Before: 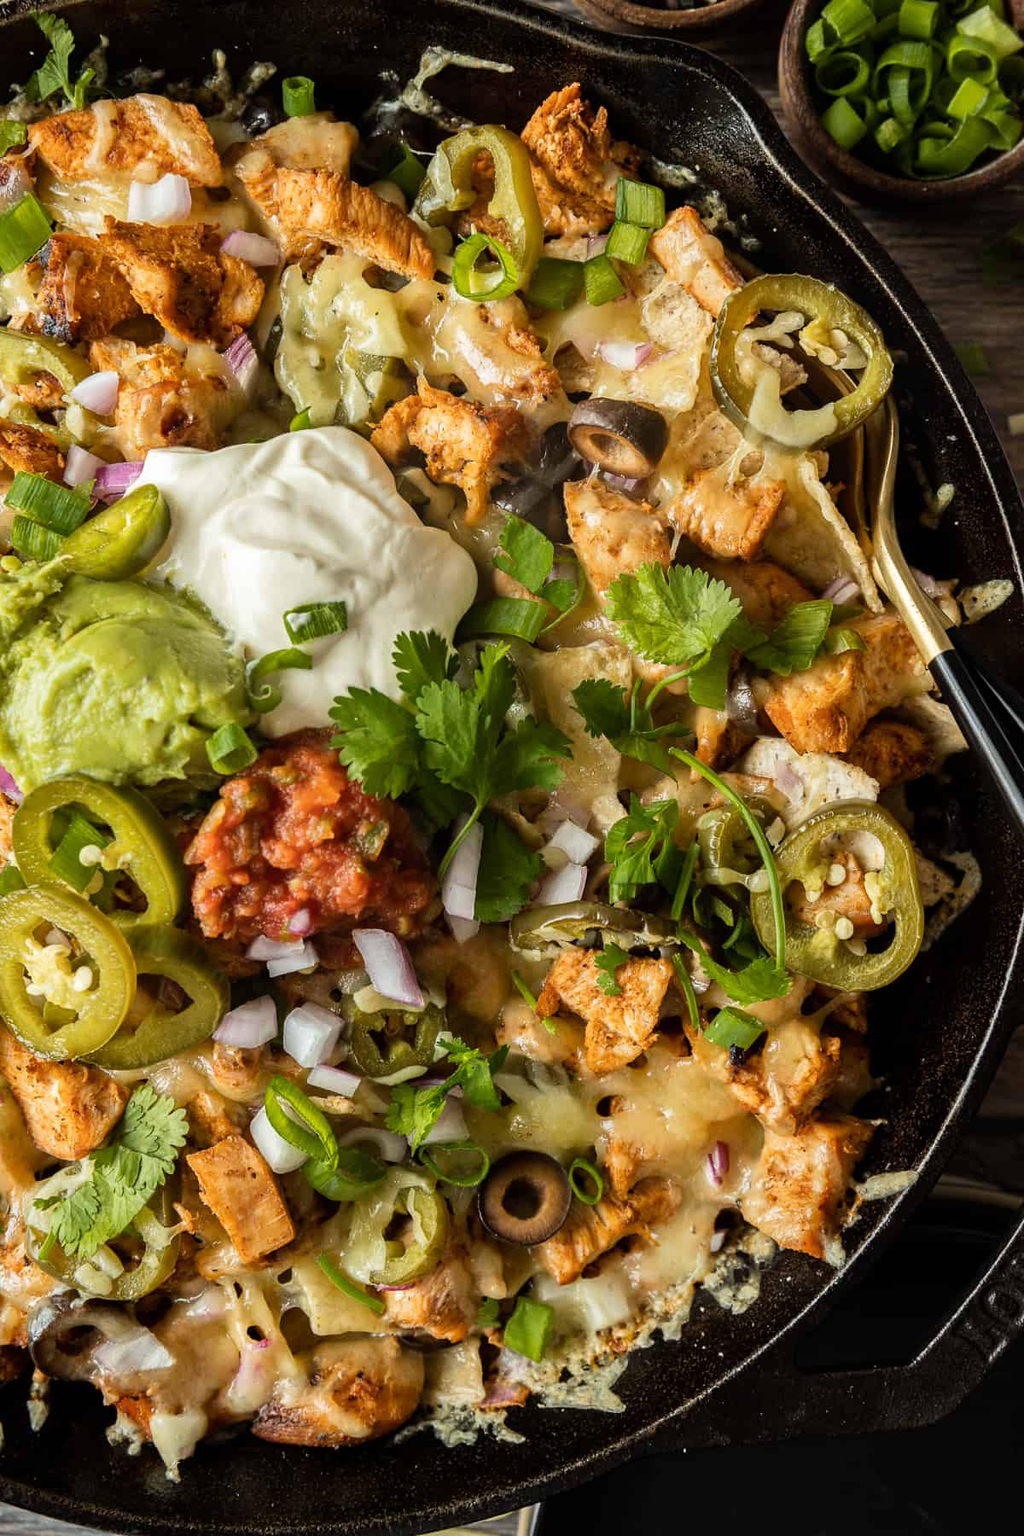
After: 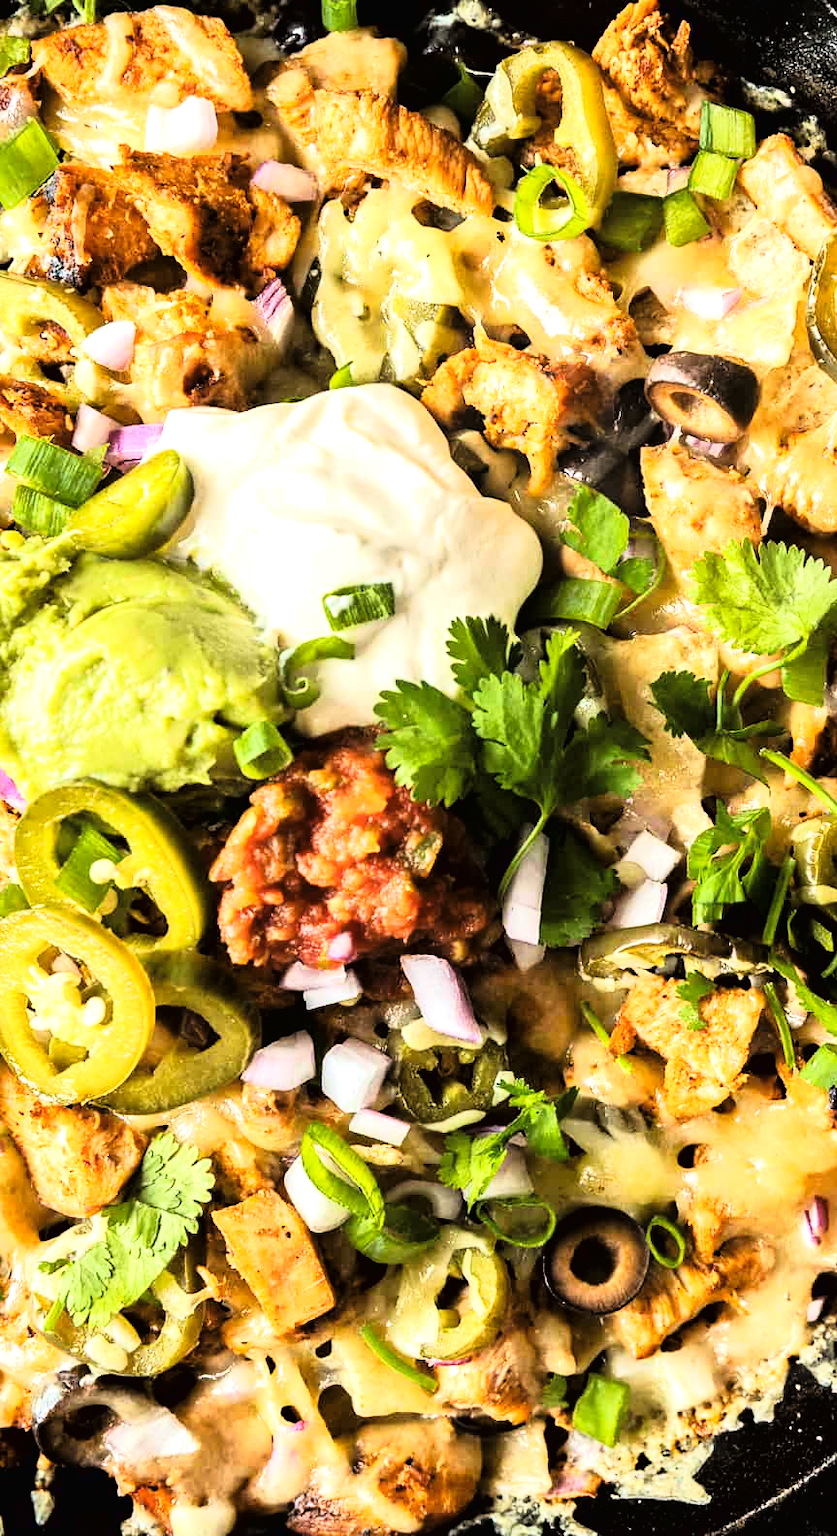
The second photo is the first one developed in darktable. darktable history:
white balance: red 1.004, blue 1.024
crop: top 5.803%, right 27.864%, bottom 5.804%
tone curve: curves: ch0 [(0.016, 0.011) (0.094, 0.016) (0.469, 0.508) (0.721, 0.862) (1, 1)], color space Lab, linked channels, preserve colors none
exposure: black level correction 0, exposure 0.7 EV, compensate exposure bias true, compensate highlight preservation false
